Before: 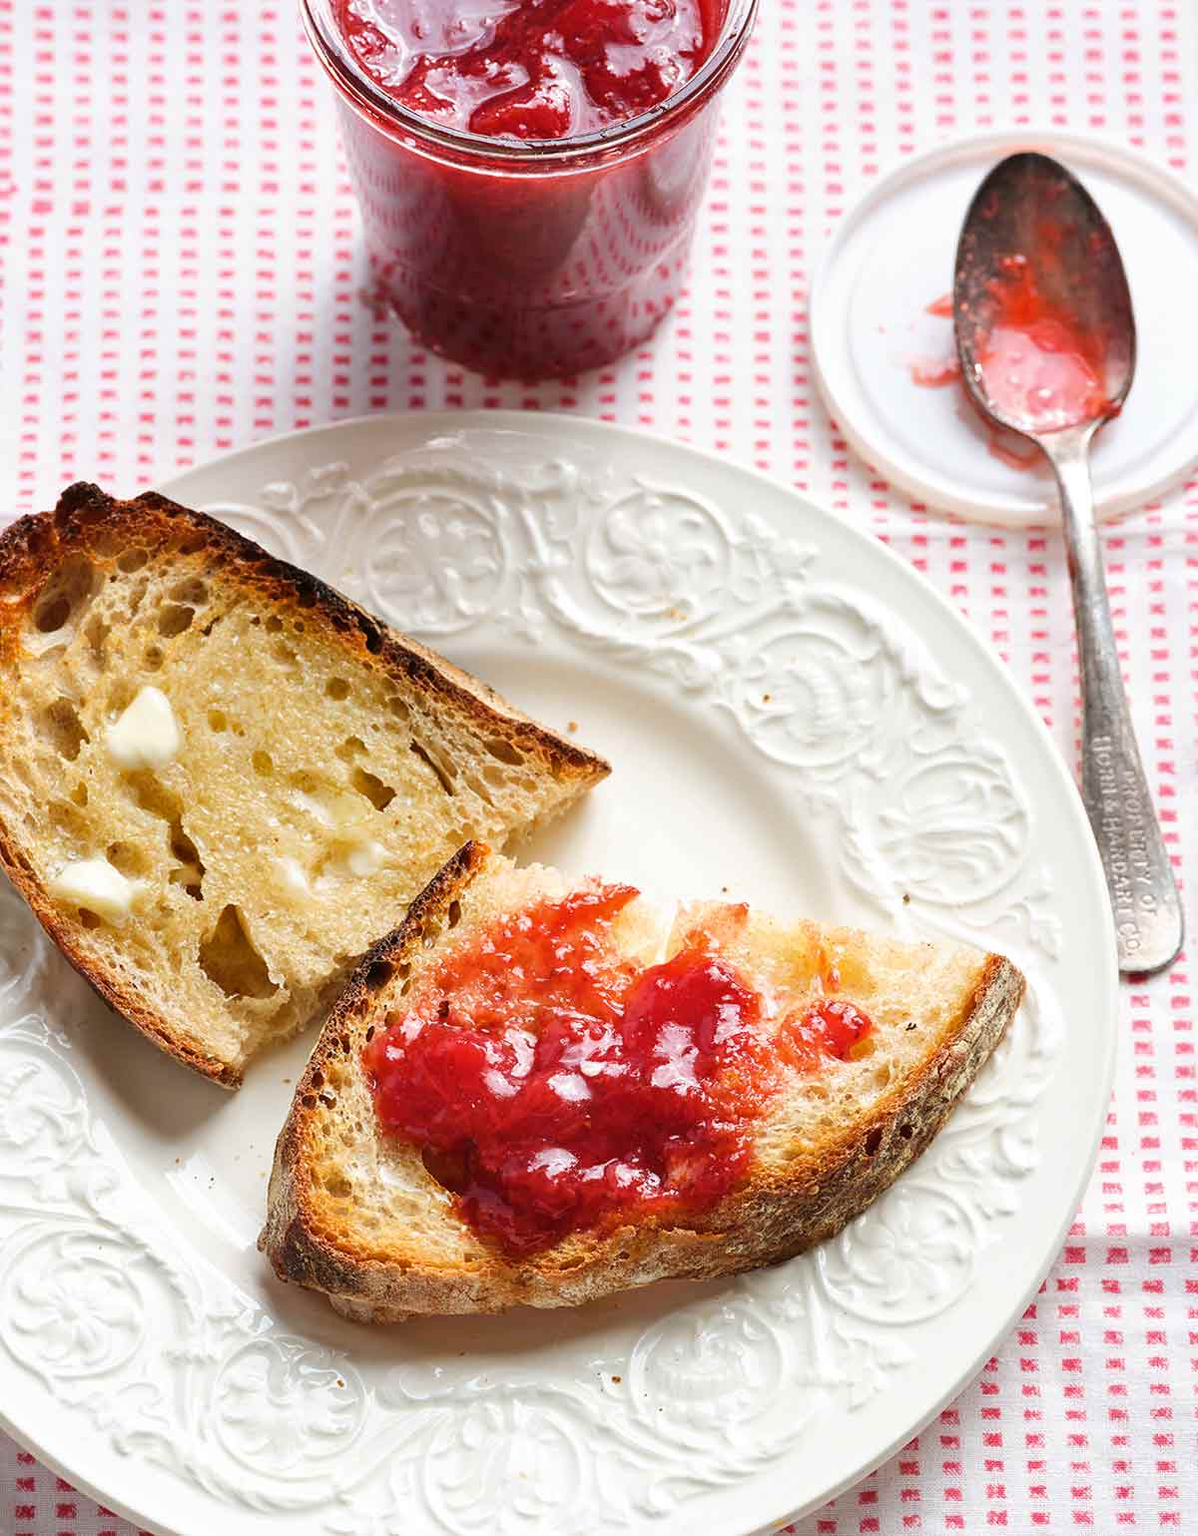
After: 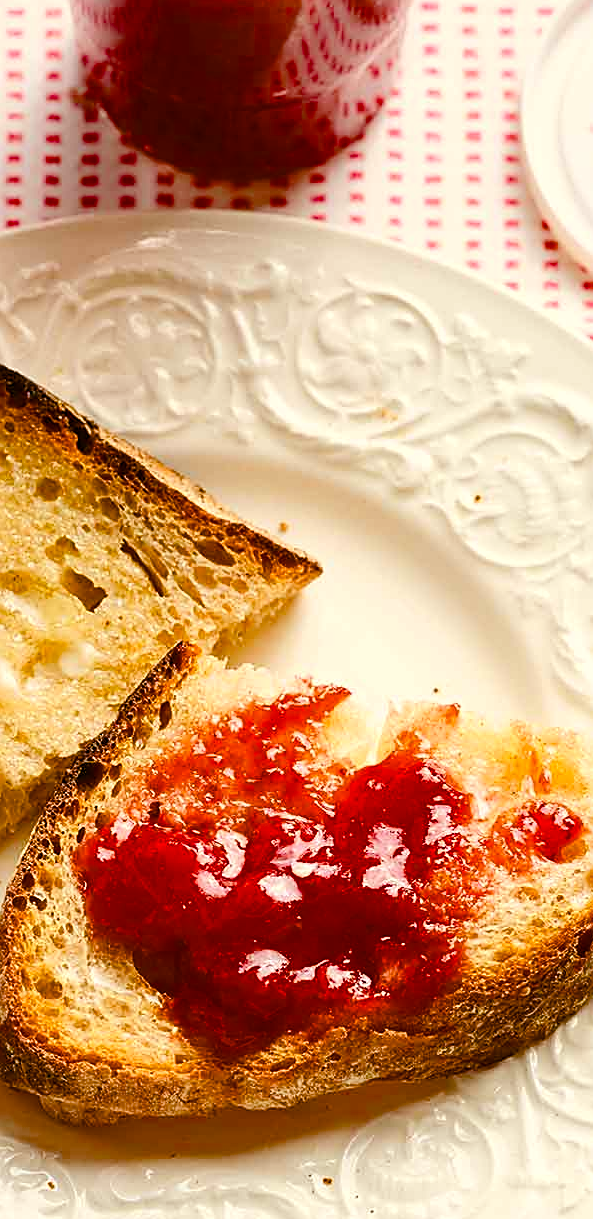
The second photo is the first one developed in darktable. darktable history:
sharpen: on, module defaults
crop and rotate: angle 0.015°, left 24.206%, top 13.087%, right 26.306%, bottom 7.645%
color balance rgb: shadows lift › chroma 0.678%, shadows lift › hue 113.83°, power › luminance 9.889%, power › chroma 2.822%, power › hue 56.9°, highlights gain › chroma 2.039%, highlights gain › hue 64.75°, perceptual saturation grading › global saturation 20%, perceptual saturation grading › highlights -25.698%, perceptual saturation grading › shadows 24.589%, global vibrance 16.568%, saturation formula JzAzBz (2021)
